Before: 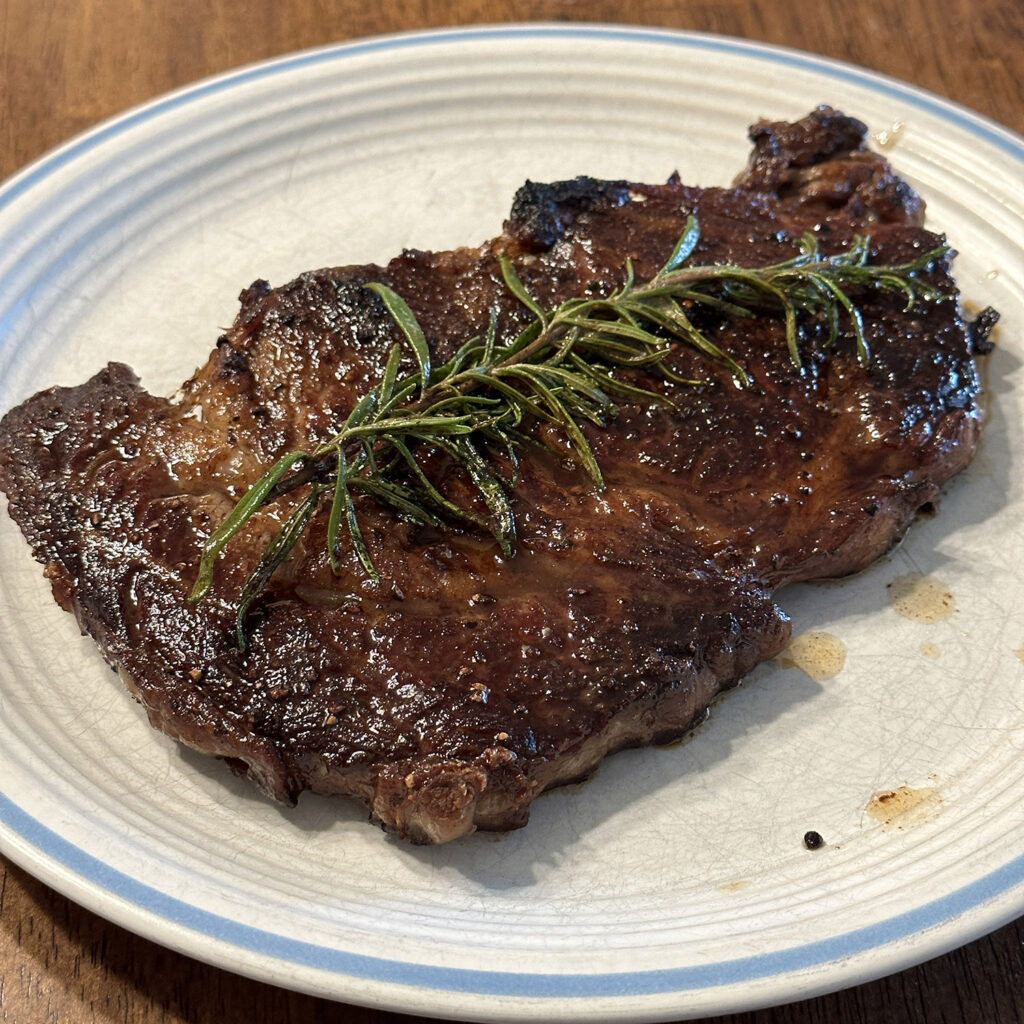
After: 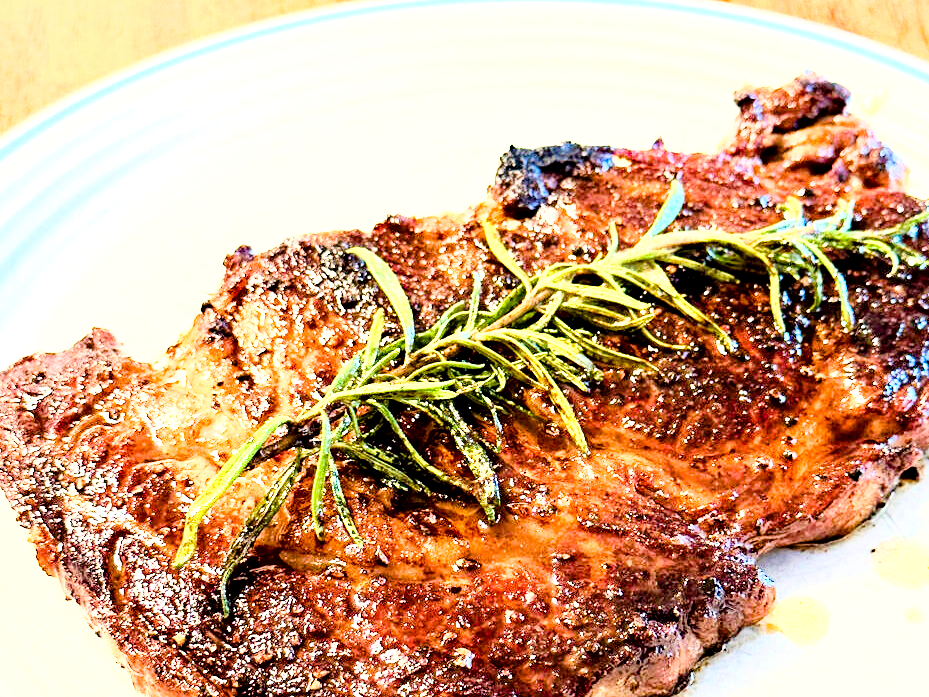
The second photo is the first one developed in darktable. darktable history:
base curve: curves: ch0 [(0, 0) (0.007, 0.004) (0.027, 0.03) (0.046, 0.07) (0.207, 0.54) (0.442, 0.872) (0.673, 0.972) (1, 1)], preserve colors average RGB
crop: left 1.564%, top 3.428%, right 7.656%, bottom 28.42%
exposure: black level correction 0.006, exposure 2.078 EV, compensate highlight preservation false
color balance rgb: perceptual saturation grading › global saturation 20%, perceptual saturation grading › highlights -50.234%, perceptual saturation grading › shadows 31.067%, perceptual brilliance grading › global brilliance 1.776%, perceptual brilliance grading › highlights -3.765%, global vibrance 20%
haze removal: adaptive false
